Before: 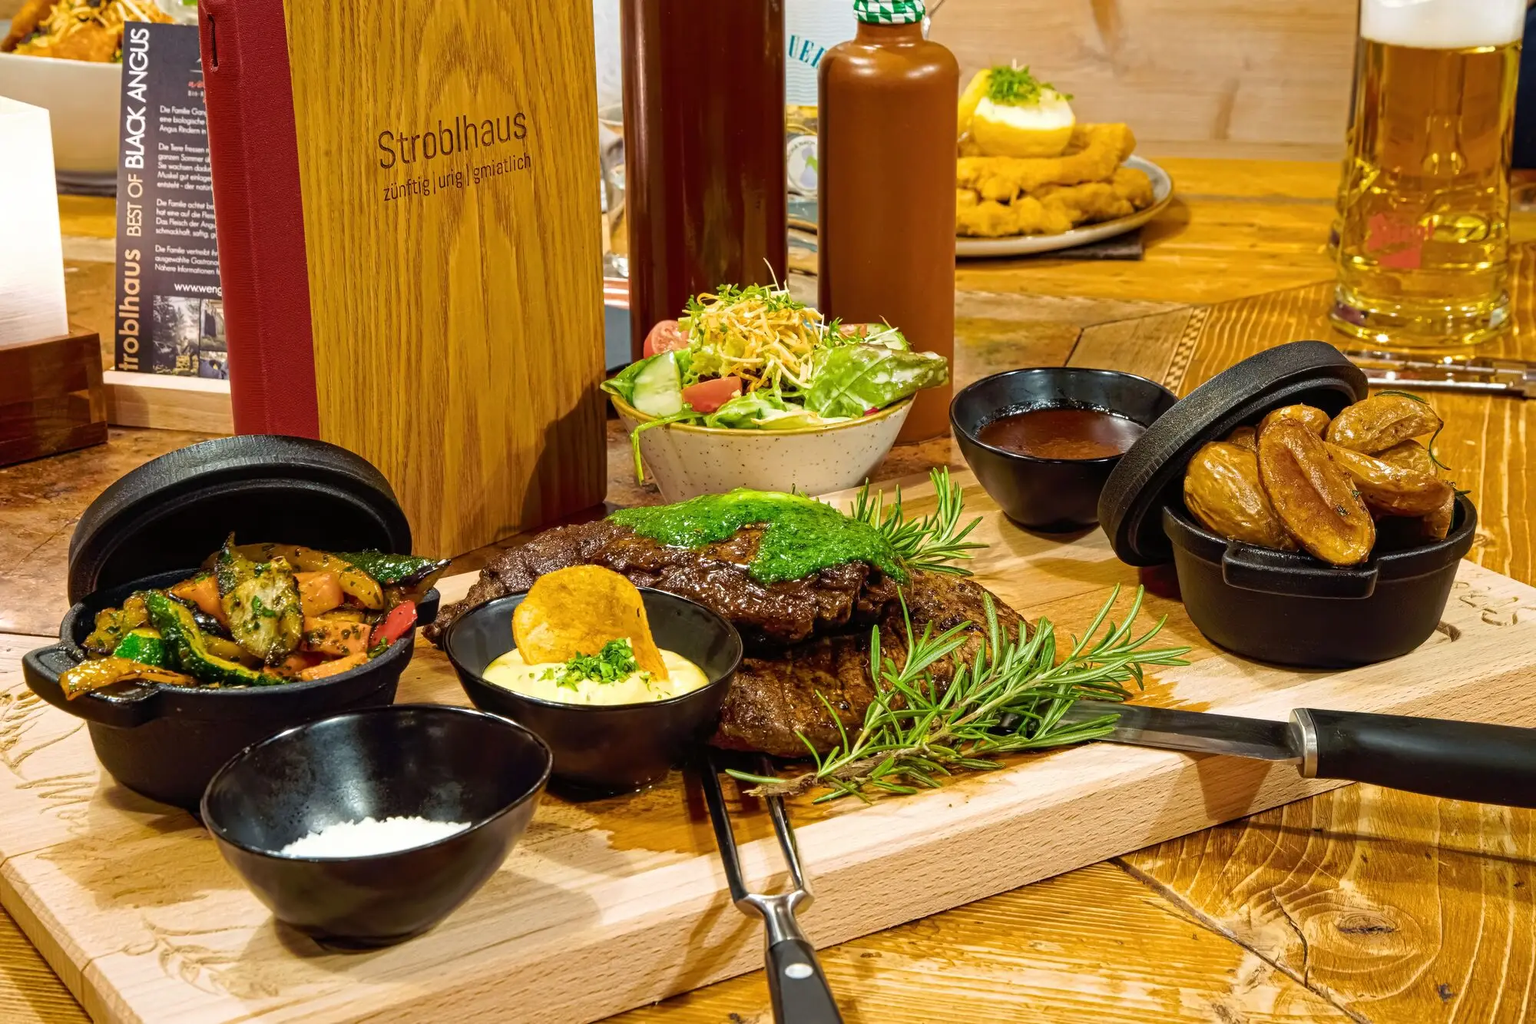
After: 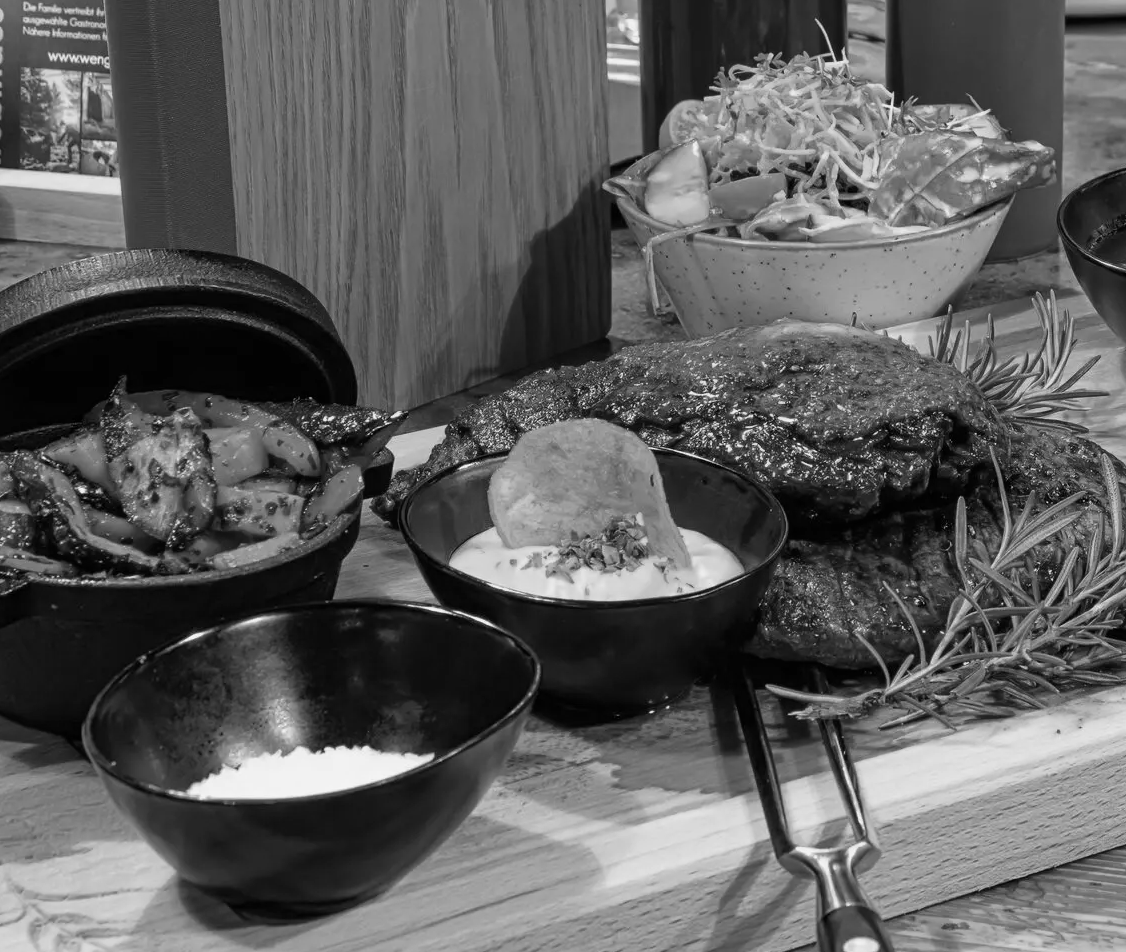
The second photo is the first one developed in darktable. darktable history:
crop: left 8.966%, top 23.852%, right 34.699%, bottom 4.703%
color calibration: output gray [0.253, 0.26, 0.487, 0], gray › normalize channels true, illuminant same as pipeline (D50), adaptation XYZ, x 0.346, y 0.359, gamut compression 0
